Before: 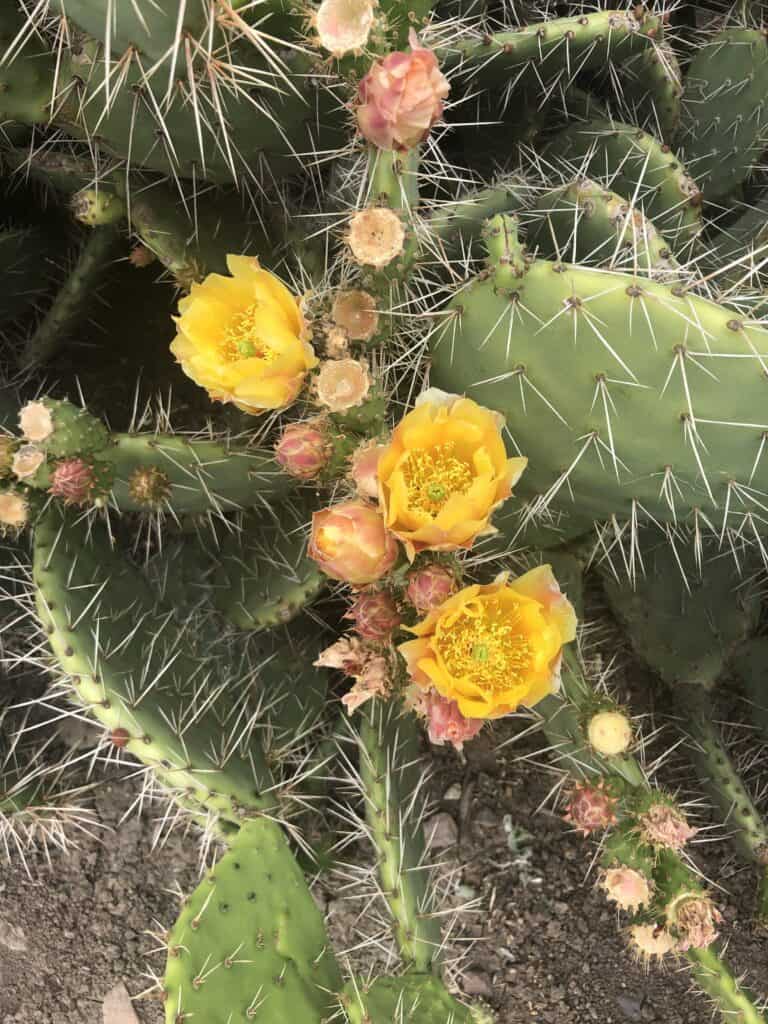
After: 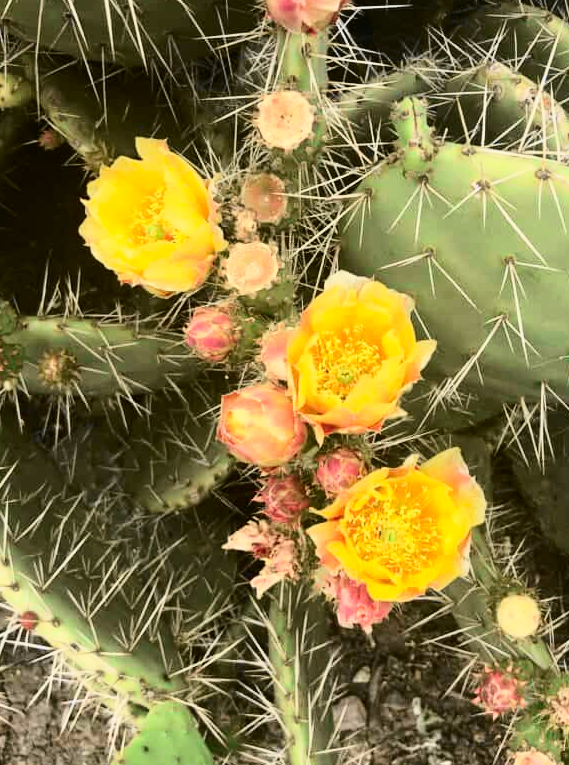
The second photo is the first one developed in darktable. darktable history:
tone curve: curves: ch0 [(0, 0.026) (0.058, 0.036) (0.246, 0.214) (0.437, 0.498) (0.55, 0.644) (0.657, 0.767) (0.822, 0.9) (1, 0.961)]; ch1 [(0, 0) (0.346, 0.307) (0.408, 0.369) (0.453, 0.457) (0.476, 0.489) (0.502, 0.498) (0.521, 0.515) (0.537, 0.531) (0.612, 0.641) (0.676, 0.728) (1, 1)]; ch2 [(0, 0) (0.346, 0.34) (0.434, 0.46) (0.485, 0.494) (0.5, 0.494) (0.511, 0.508) (0.537, 0.564) (0.579, 0.599) (0.663, 0.67) (1, 1)], color space Lab, independent channels, preserve colors none
local contrast: mode bilateral grid, contrast 20, coarseness 50, detail 119%, midtone range 0.2
crop and rotate: left 11.942%, top 11.429%, right 13.92%, bottom 13.779%
